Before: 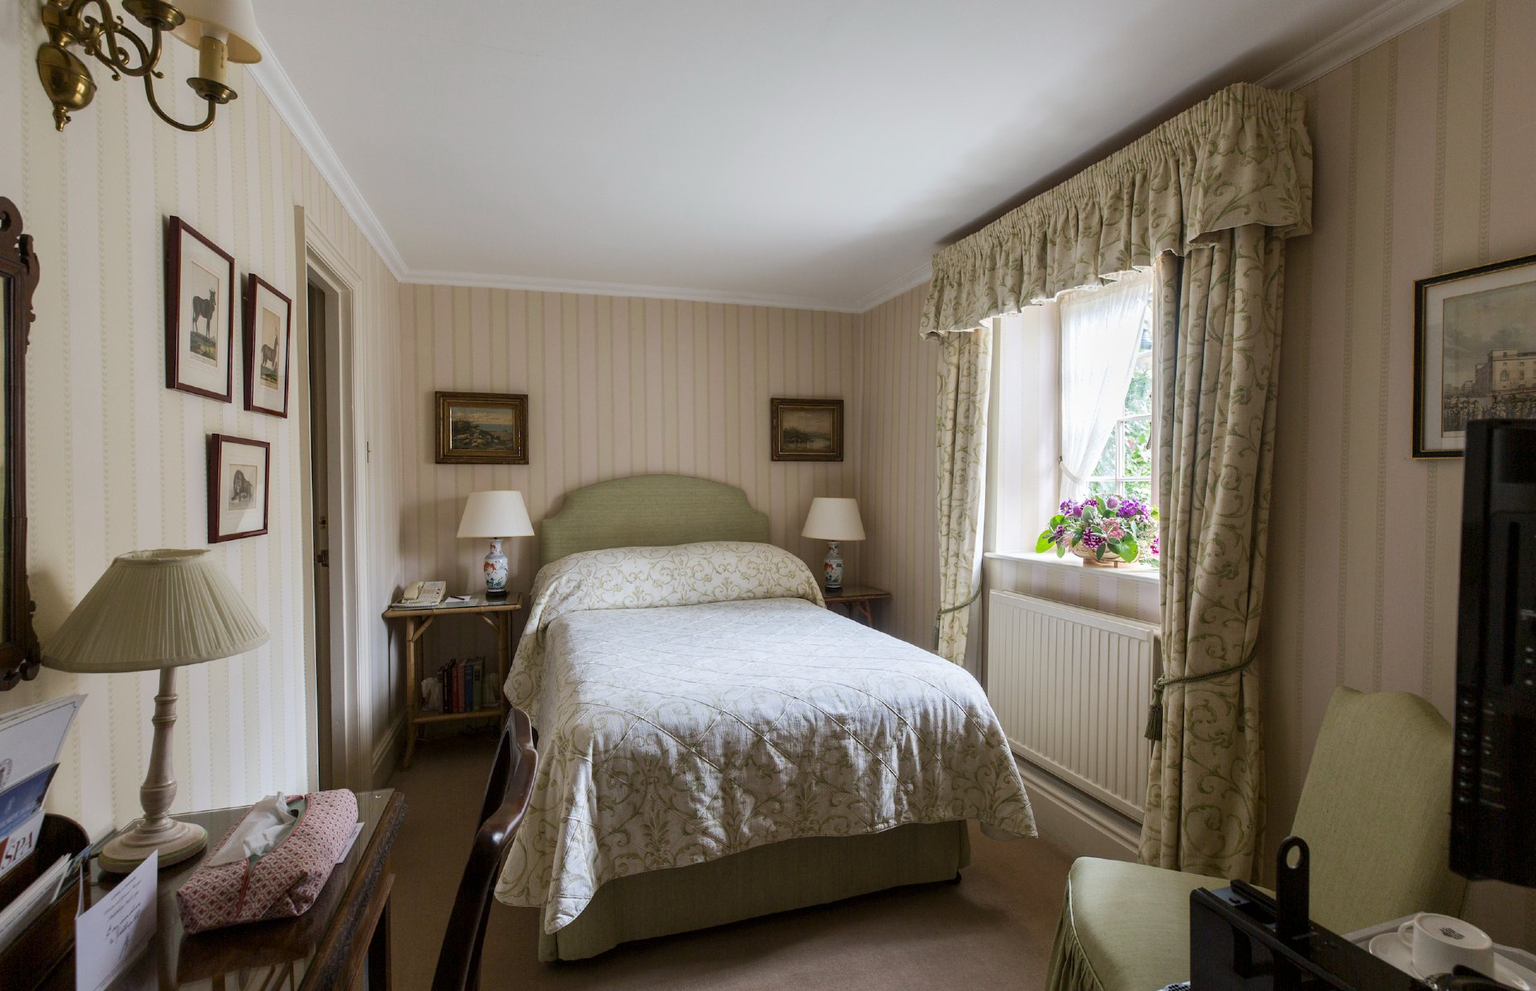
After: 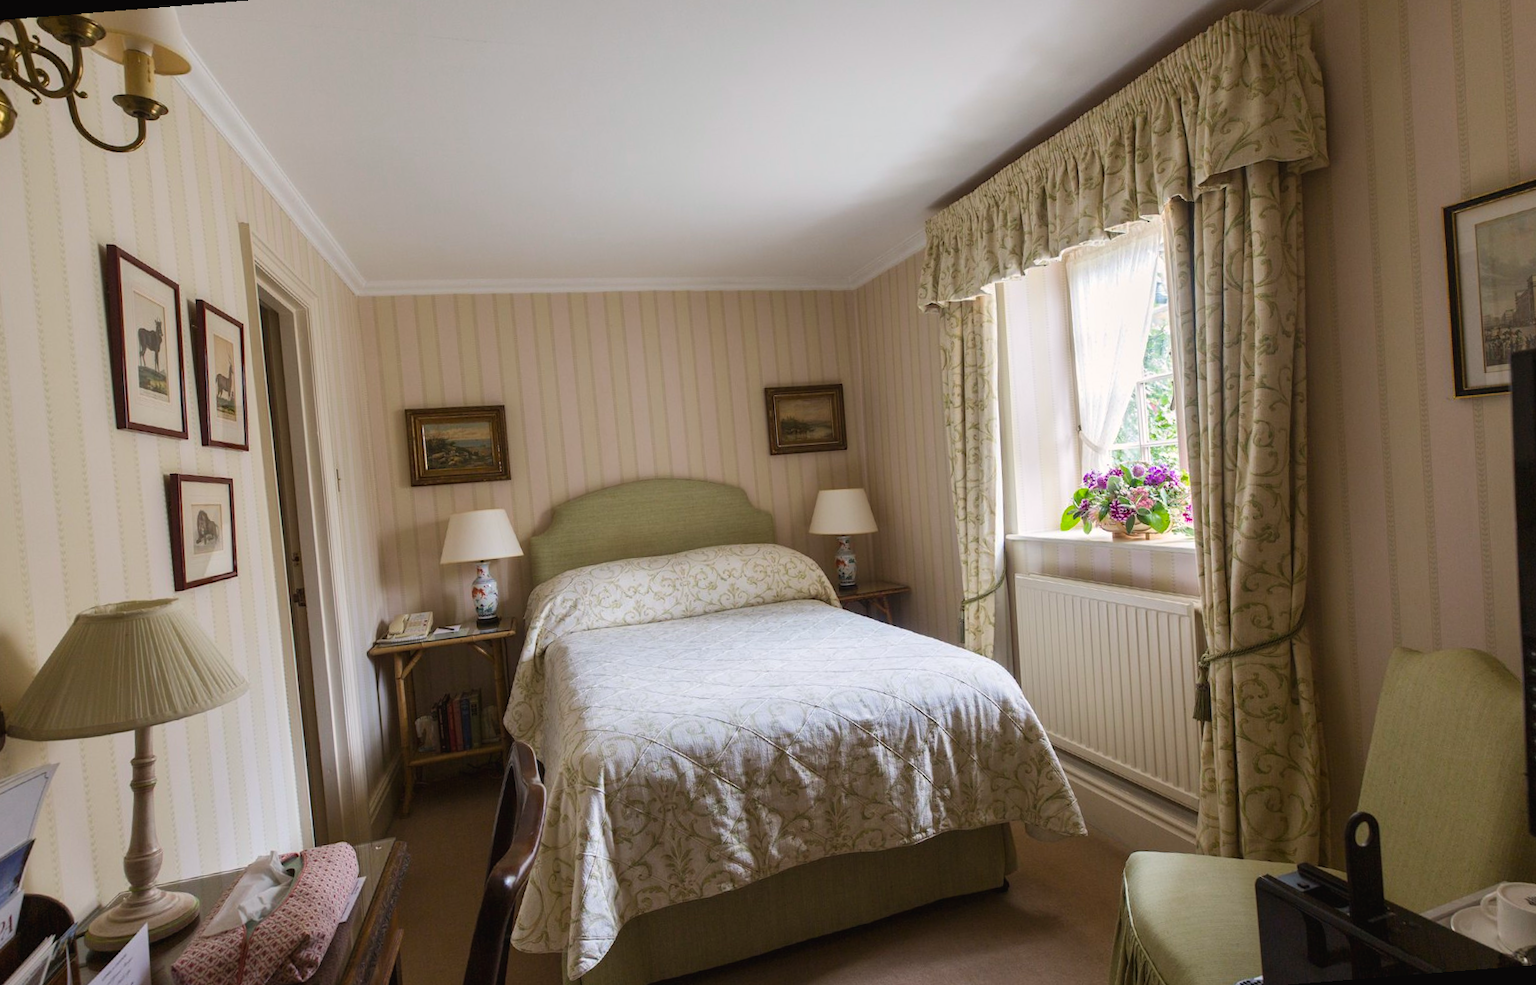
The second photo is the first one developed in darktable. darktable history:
rotate and perspective: rotation -4.57°, crop left 0.054, crop right 0.944, crop top 0.087, crop bottom 0.914
color balance rgb: shadows lift › chroma 2%, shadows lift › hue 50°, power › hue 60°, highlights gain › chroma 1%, highlights gain › hue 60°, global offset › luminance 0.25%, global vibrance 30%
